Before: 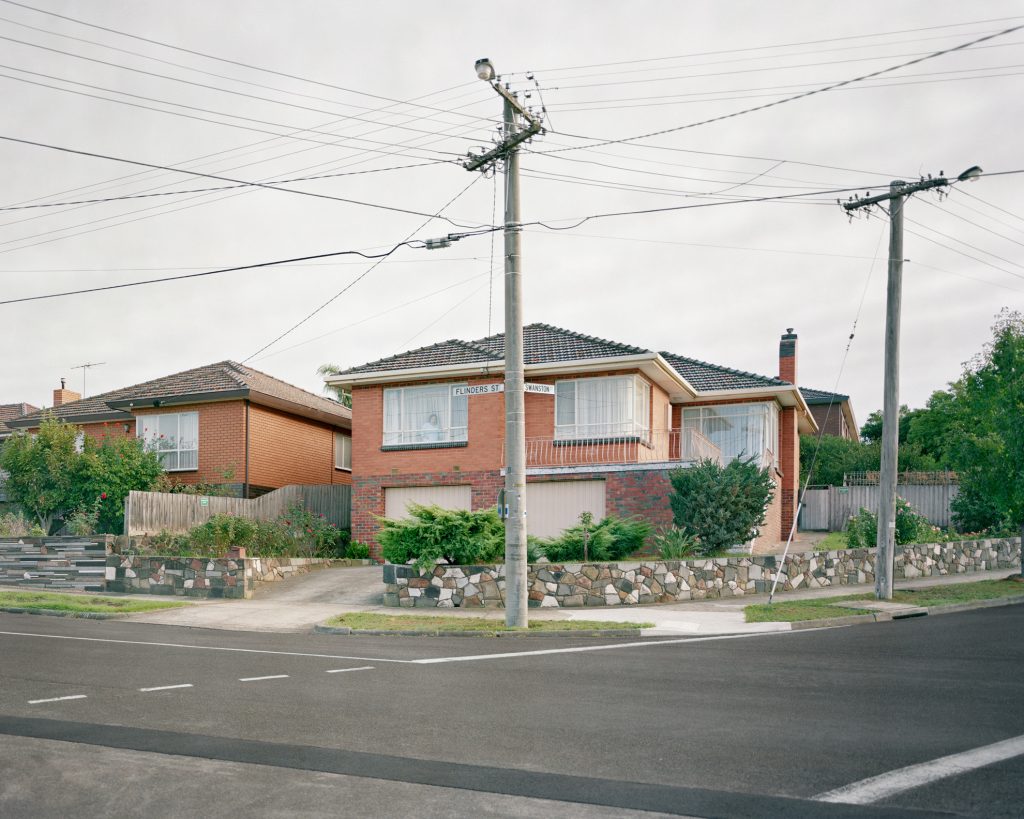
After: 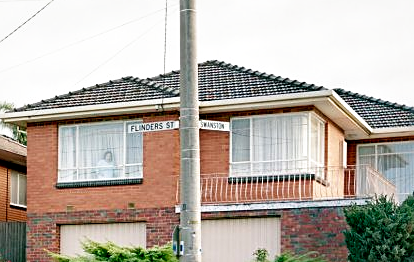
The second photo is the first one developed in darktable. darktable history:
sharpen: on, module defaults
local contrast: mode bilateral grid, contrast 20, coarseness 50, detail 140%, midtone range 0.2
contrast brightness saturation: saturation -0.04
filmic rgb: black relative exposure -8.7 EV, white relative exposure 2.7 EV, threshold 3 EV, target black luminance 0%, hardness 6.25, latitude 76.53%, contrast 1.326, shadows ↔ highlights balance -0.349%, preserve chrominance no, color science v4 (2020), enable highlight reconstruction true
crop: left 31.751%, top 32.172%, right 27.8%, bottom 35.83%
